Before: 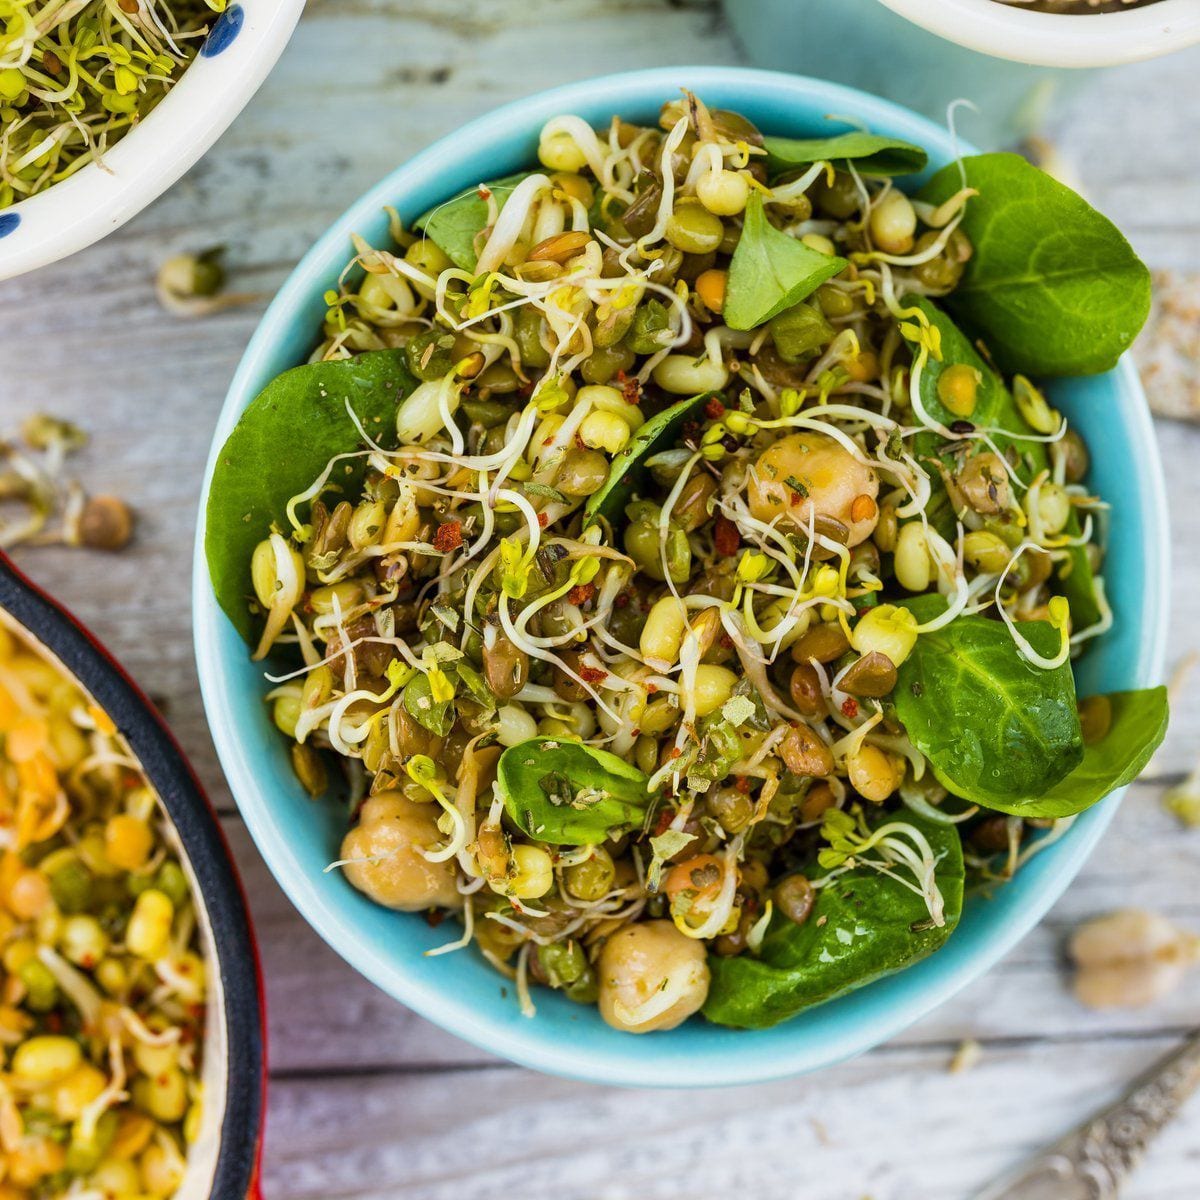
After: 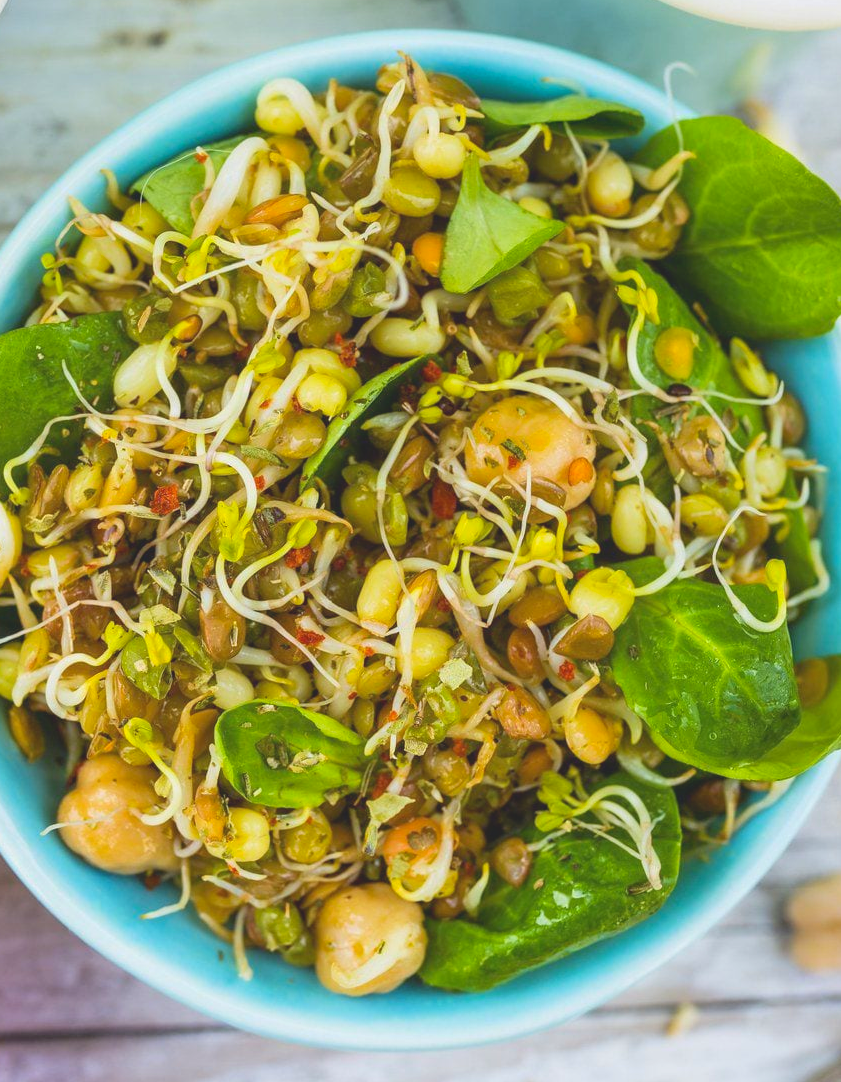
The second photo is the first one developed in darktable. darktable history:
crop and rotate: left 23.656%, top 3.13%, right 6.216%, bottom 6.635%
exposure: exposure 0.6 EV, compensate highlight preservation false
contrast brightness saturation: contrast -0.276
